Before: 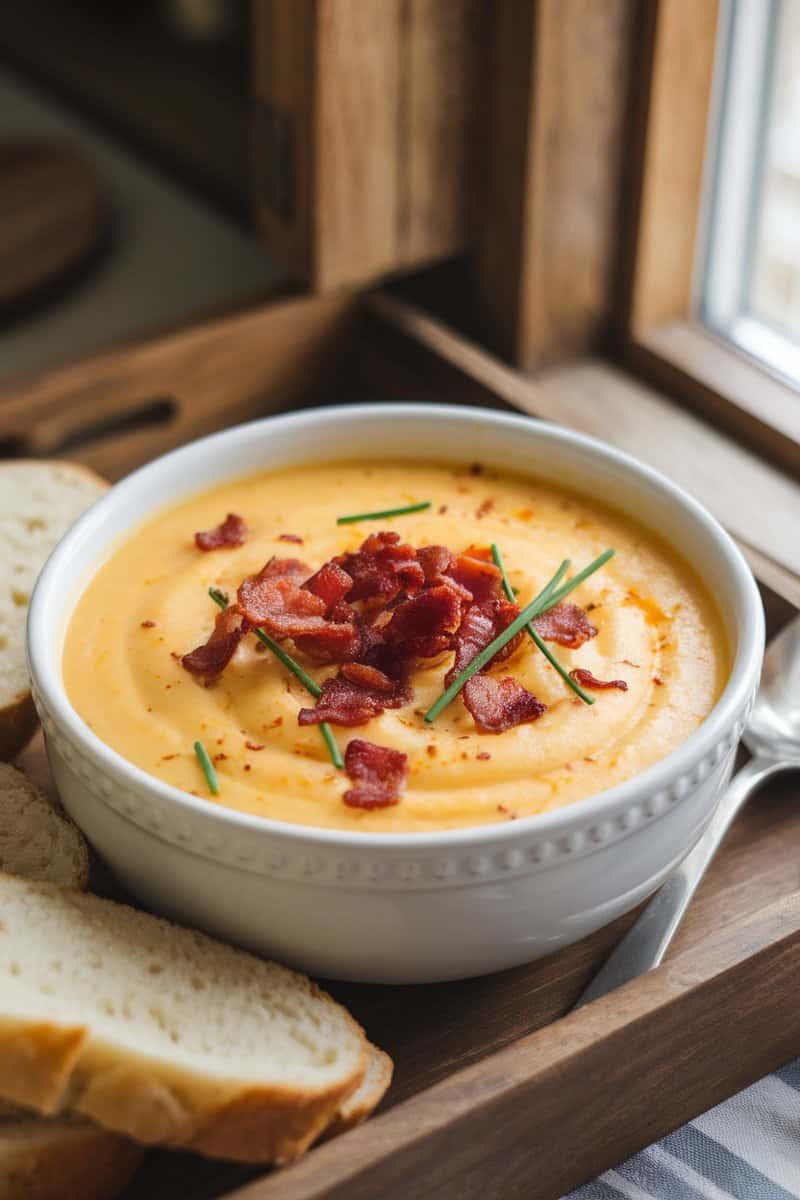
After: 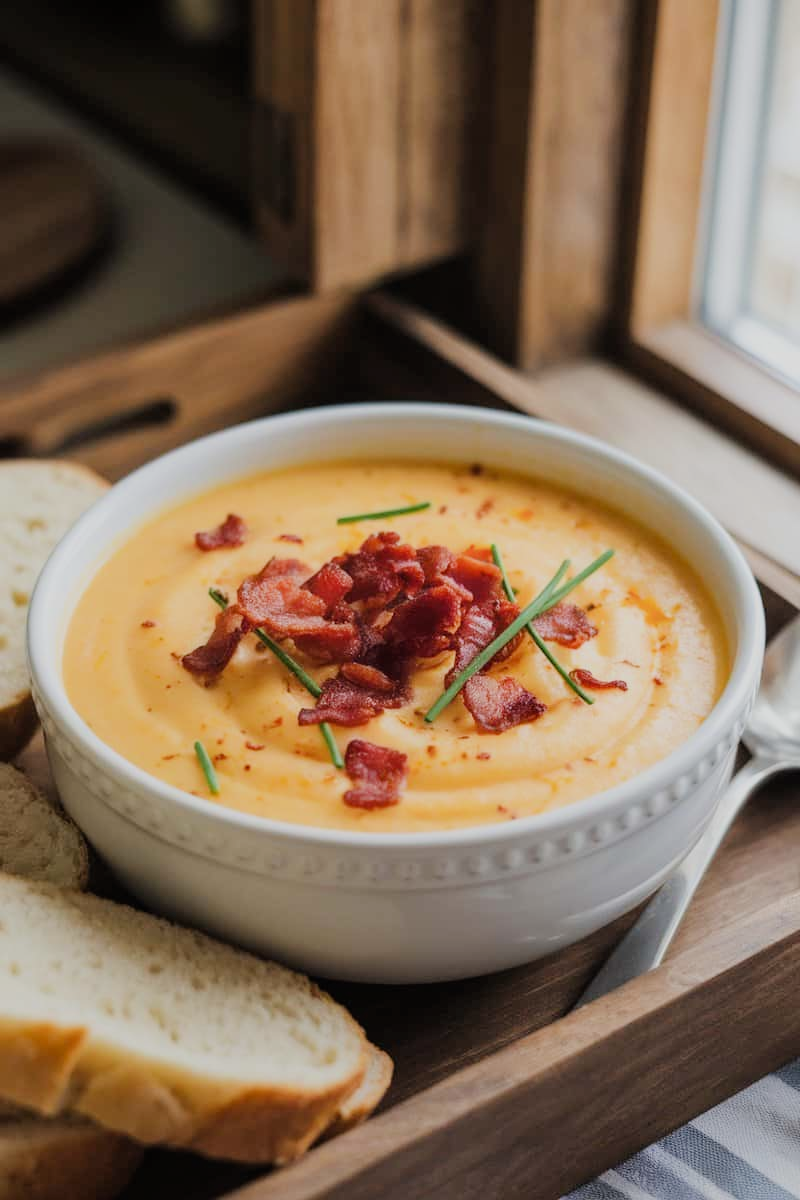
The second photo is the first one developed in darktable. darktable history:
filmic rgb: black relative exposure -7.65 EV, white relative exposure 4.56 EV, hardness 3.61
exposure: exposure 0.2 EV, compensate highlight preservation false
